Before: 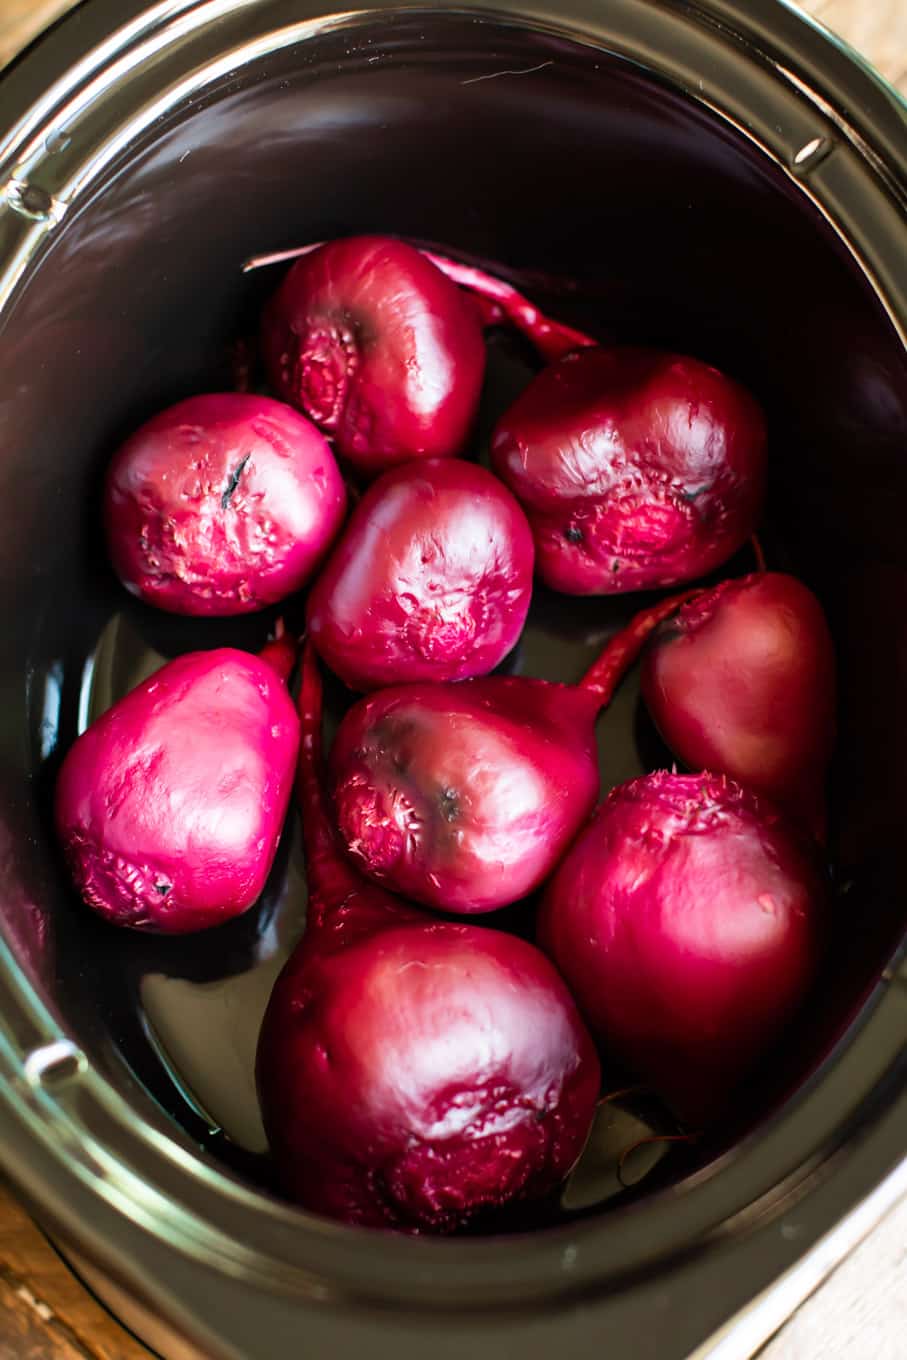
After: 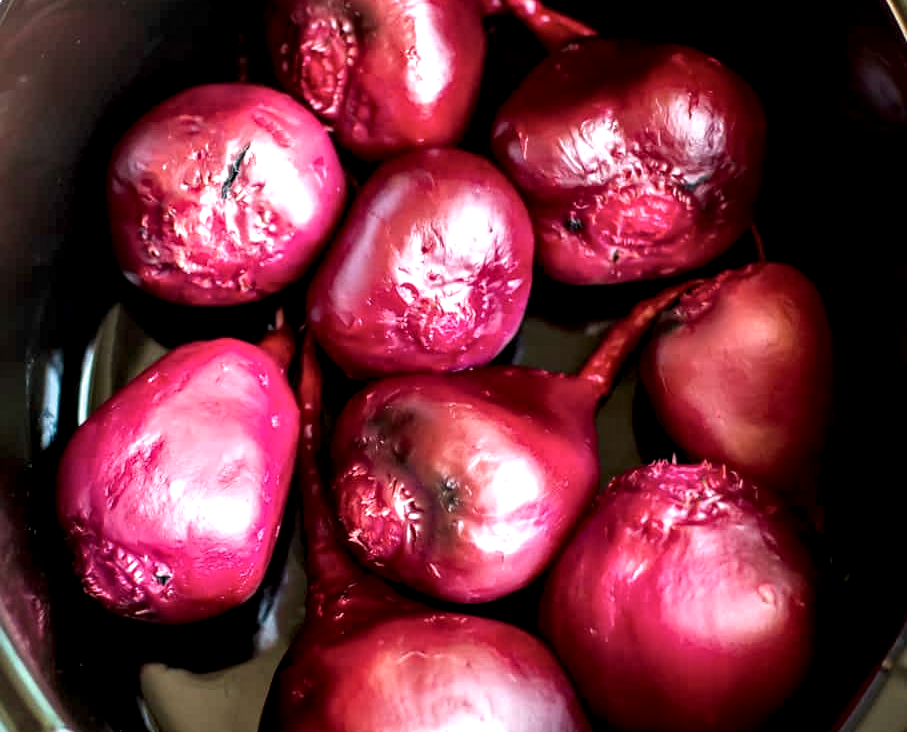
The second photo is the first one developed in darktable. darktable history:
crop and rotate: top 22.832%, bottom 23.309%
contrast brightness saturation: saturation -0.029
local contrast: highlights 65%, shadows 53%, detail 169%, midtone range 0.516
shadows and highlights: shadows -25.52, highlights 50.41, soften with gaussian
